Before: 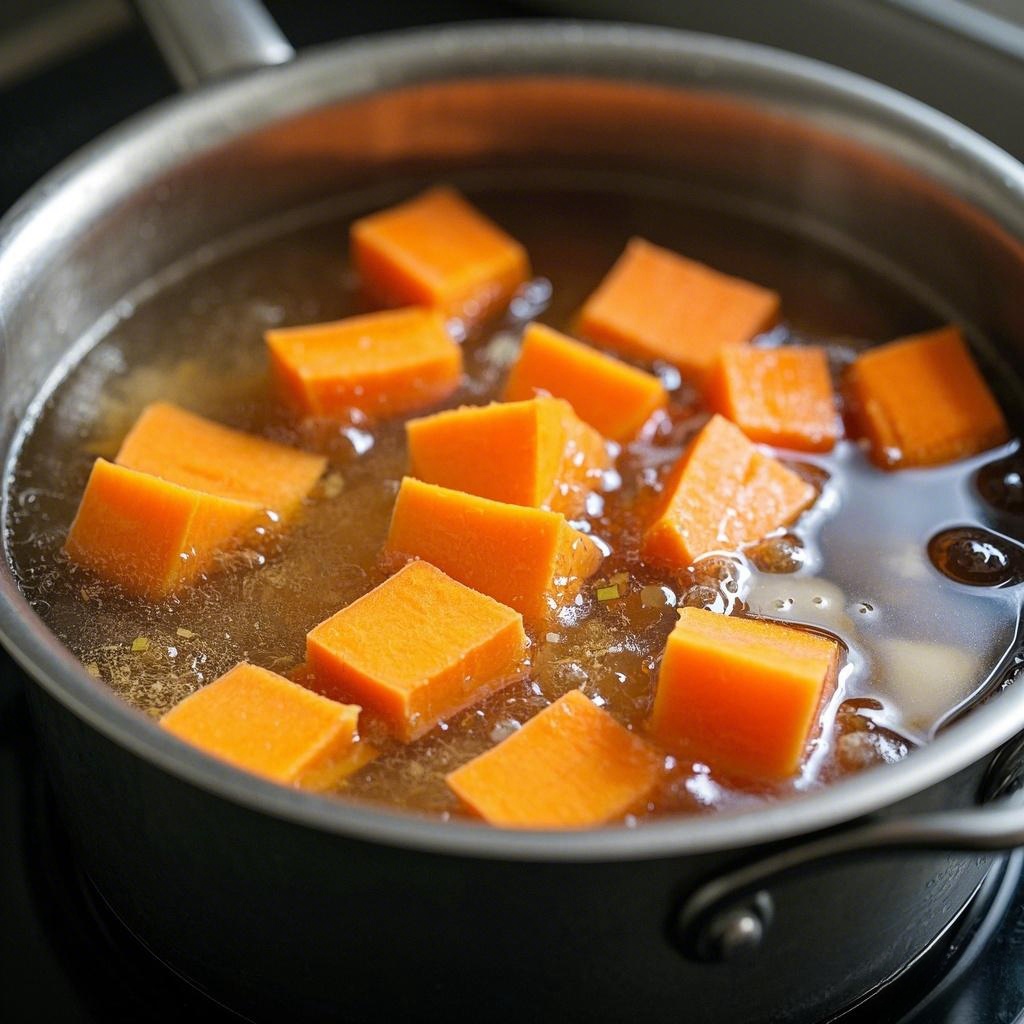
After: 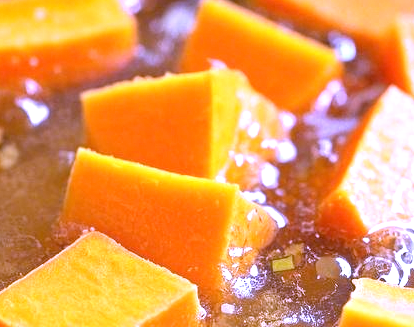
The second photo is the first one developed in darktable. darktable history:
white balance: red 0.98, blue 1.61
exposure: black level correction 0, exposure 0.7 EV, compensate exposure bias true, compensate highlight preservation false
base curve: exposure shift 0, preserve colors none
crop: left 31.751%, top 32.172%, right 27.8%, bottom 35.83%
